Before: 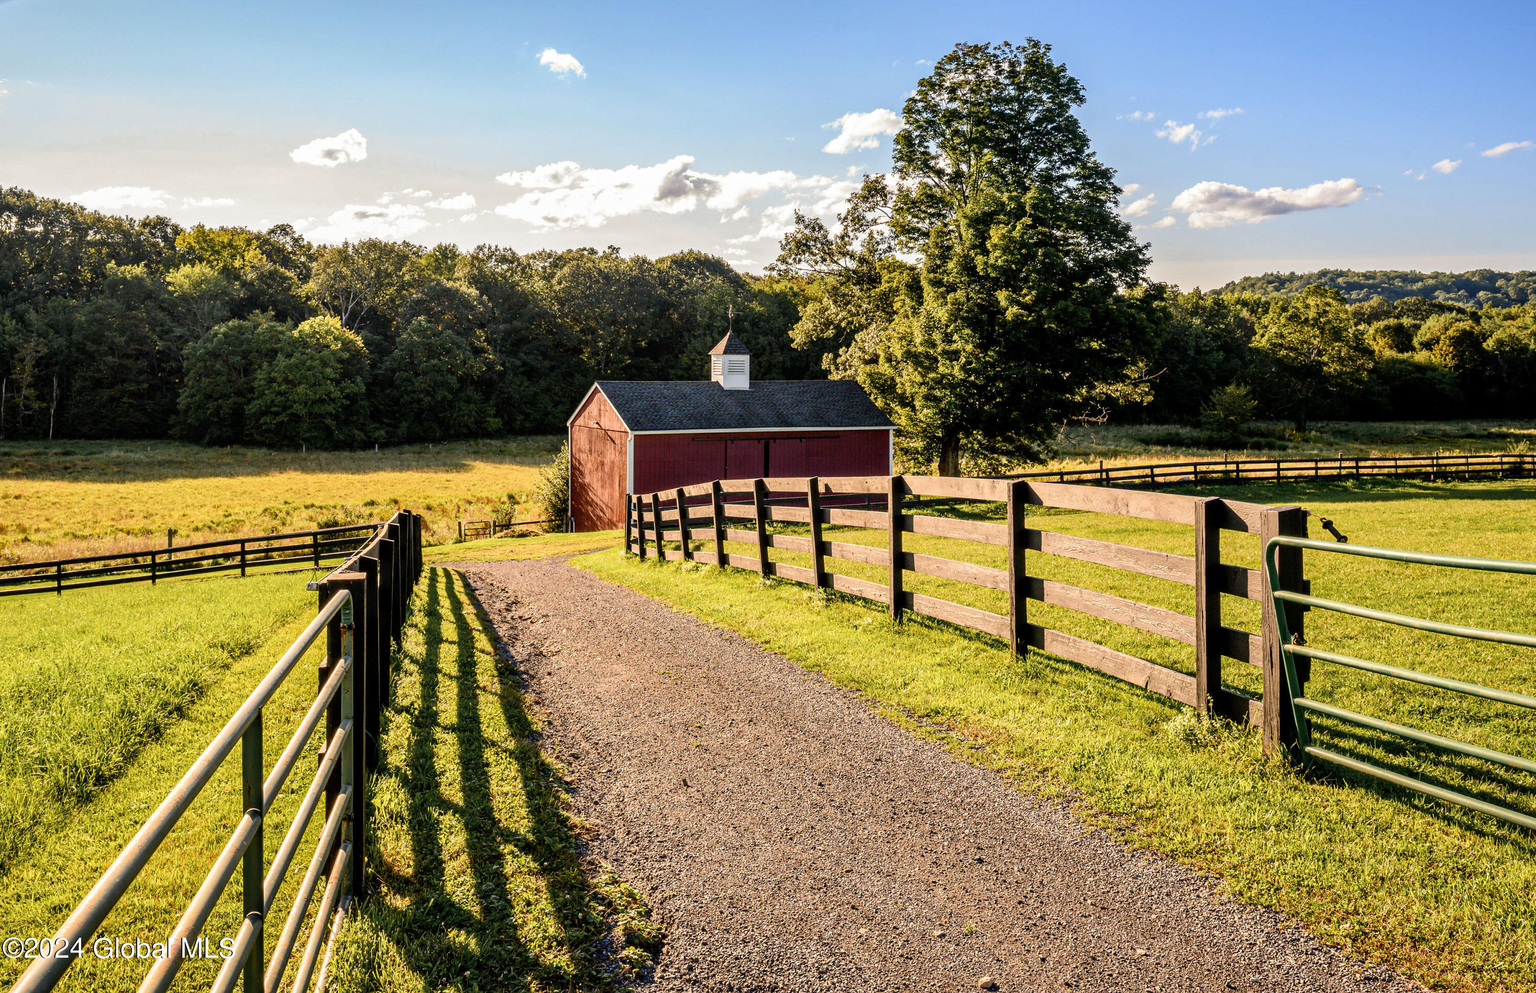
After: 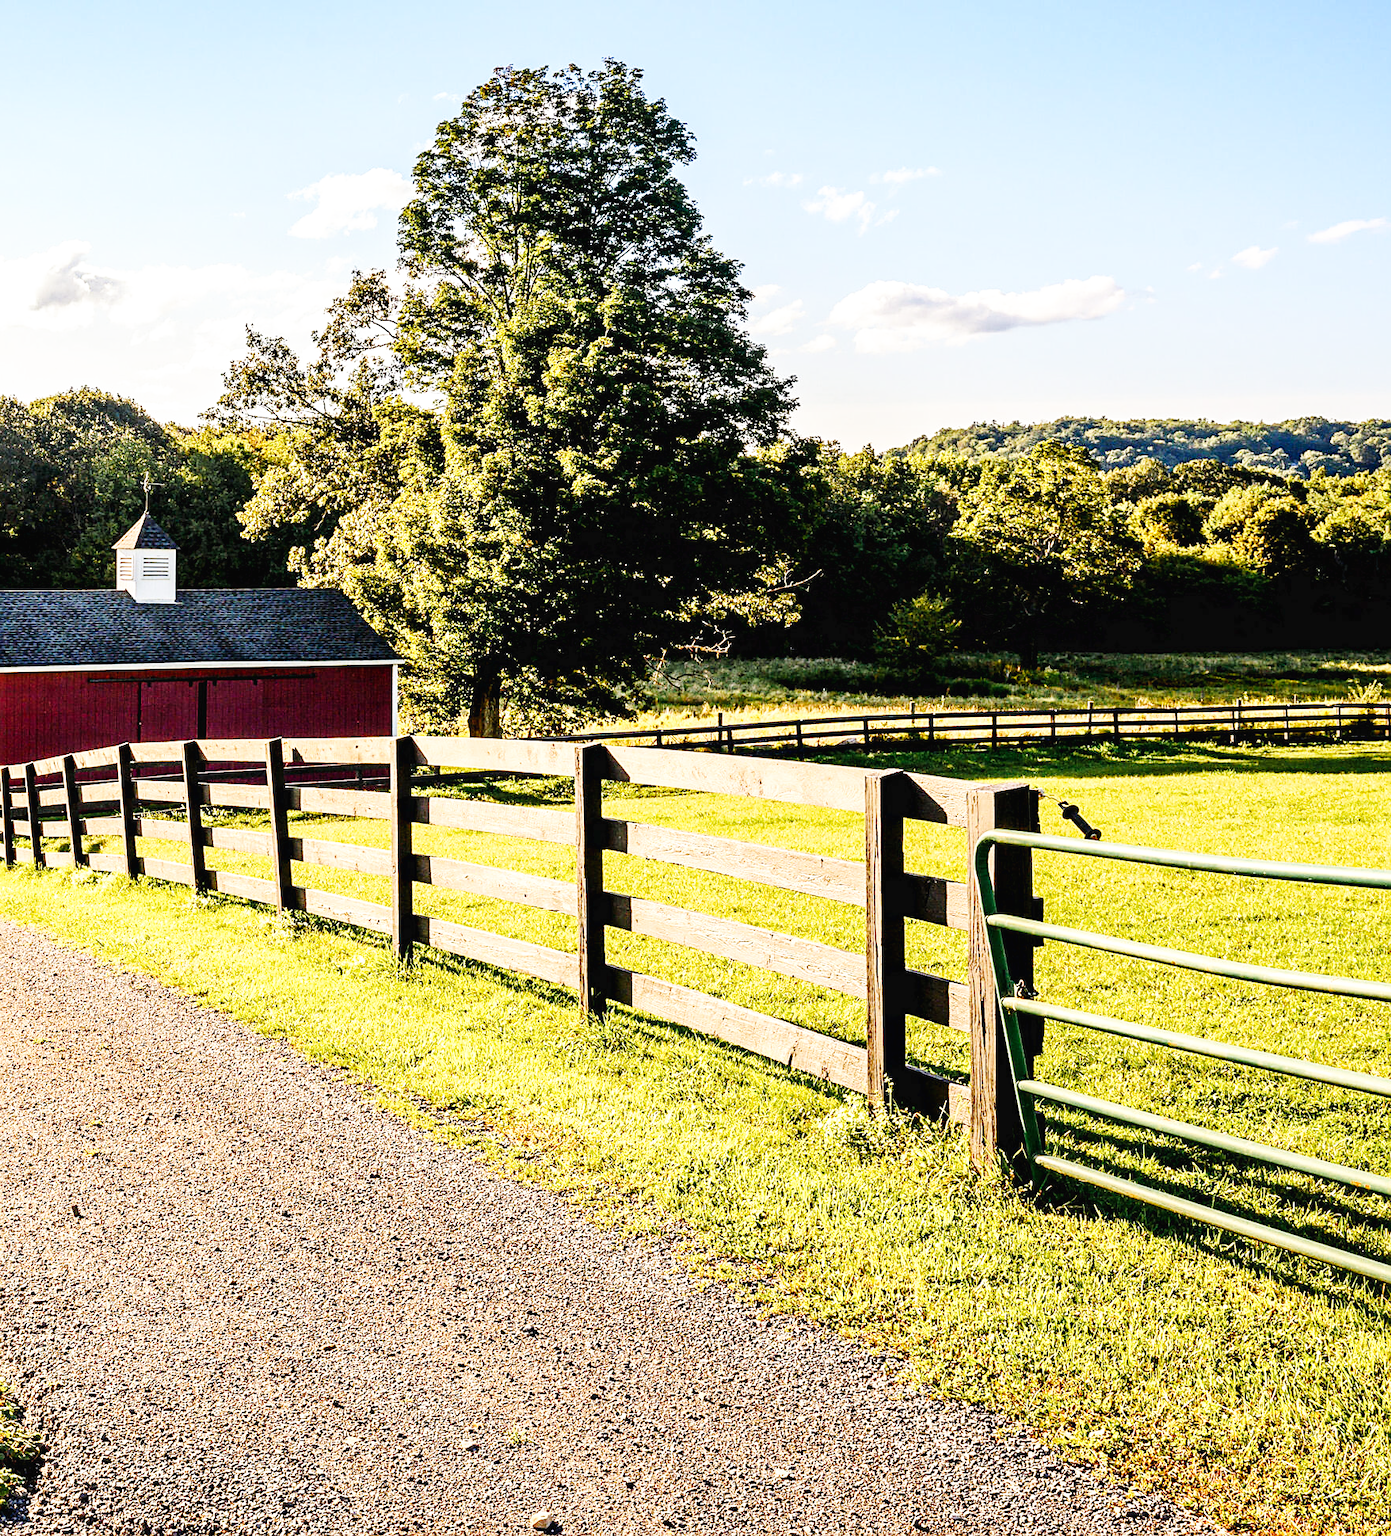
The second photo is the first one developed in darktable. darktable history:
sharpen: on, module defaults
base curve: curves: ch0 [(0, 0.003) (0.001, 0.002) (0.006, 0.004) (0.02, 0.022) (0.048, 0.086) (0.094, 0.234) (0.162, 0.431) (0.258, 0.629) (0.385, 0.8) (0.548, 0.918) (0.751, 0.988) (1, 1)], preserve colors none
crop: left 41.402%
